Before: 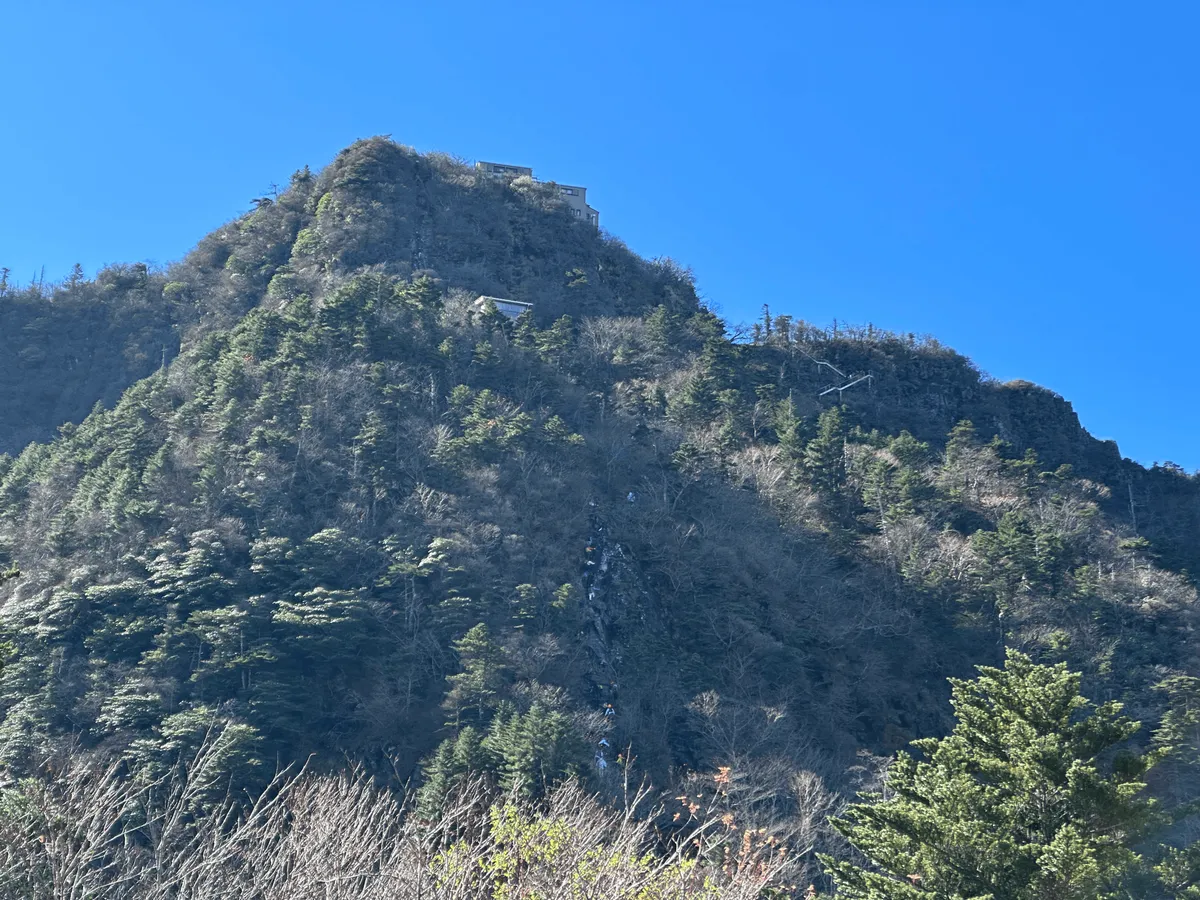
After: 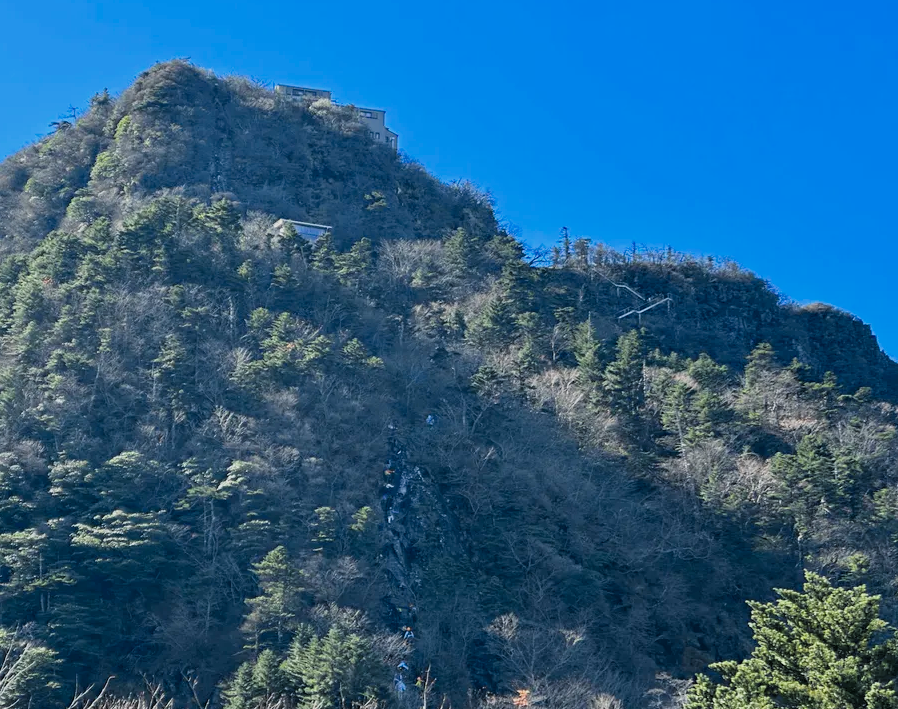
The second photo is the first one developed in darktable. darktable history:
crop: left 16.768%, top 8.653%, right 8.362%, bottom 12.485%
filmic rgb: black relative exposure -7.75 EV, white relative exposure 4.4 EV, threshold 3 EV, target black luminance 0%, hardness 3.76, latitude 50.51%, contrast 1.074, highlights saturation mix 10%, shadows ↔ highlights balance -0.22%, color science v4 (2020), enable highlight reconstruction true
